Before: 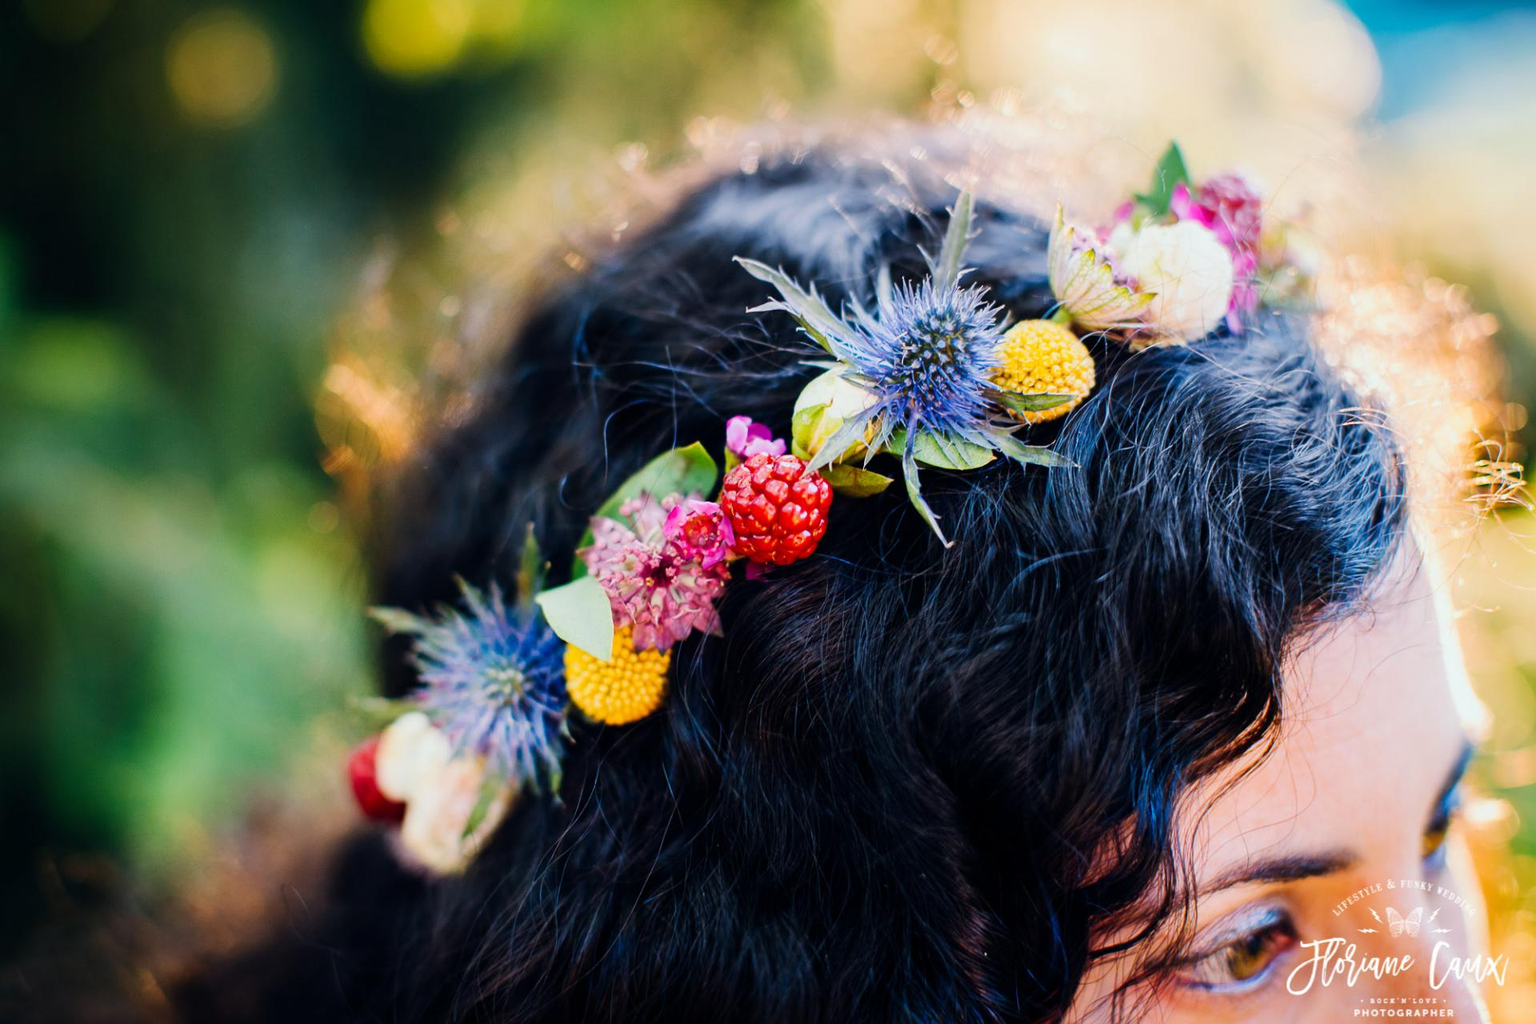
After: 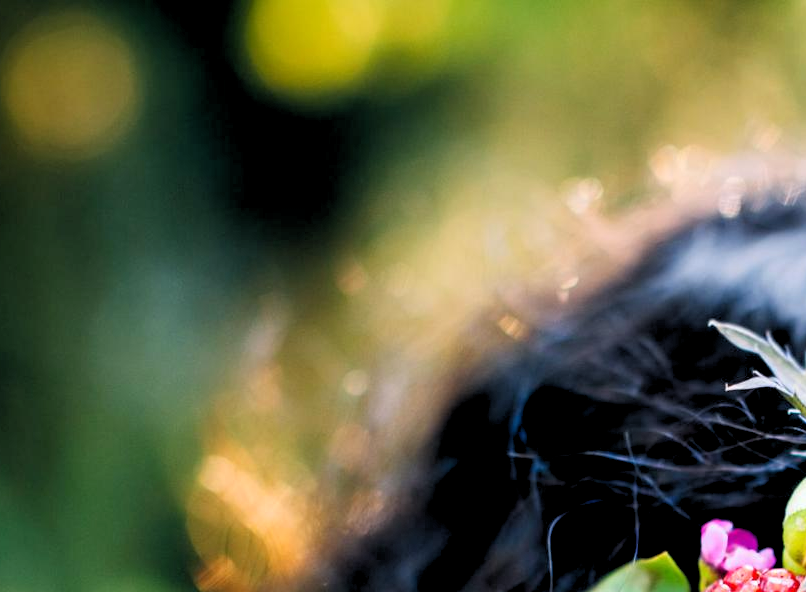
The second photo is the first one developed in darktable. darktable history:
crop and rotate: left 10.817%, top 0.062%, right 47.194%, bottom 53.626%
rgb levels: levels [[0.01, 0.419, 0.839], [0, 0.5, 1], [0, 0.5, 1]]
